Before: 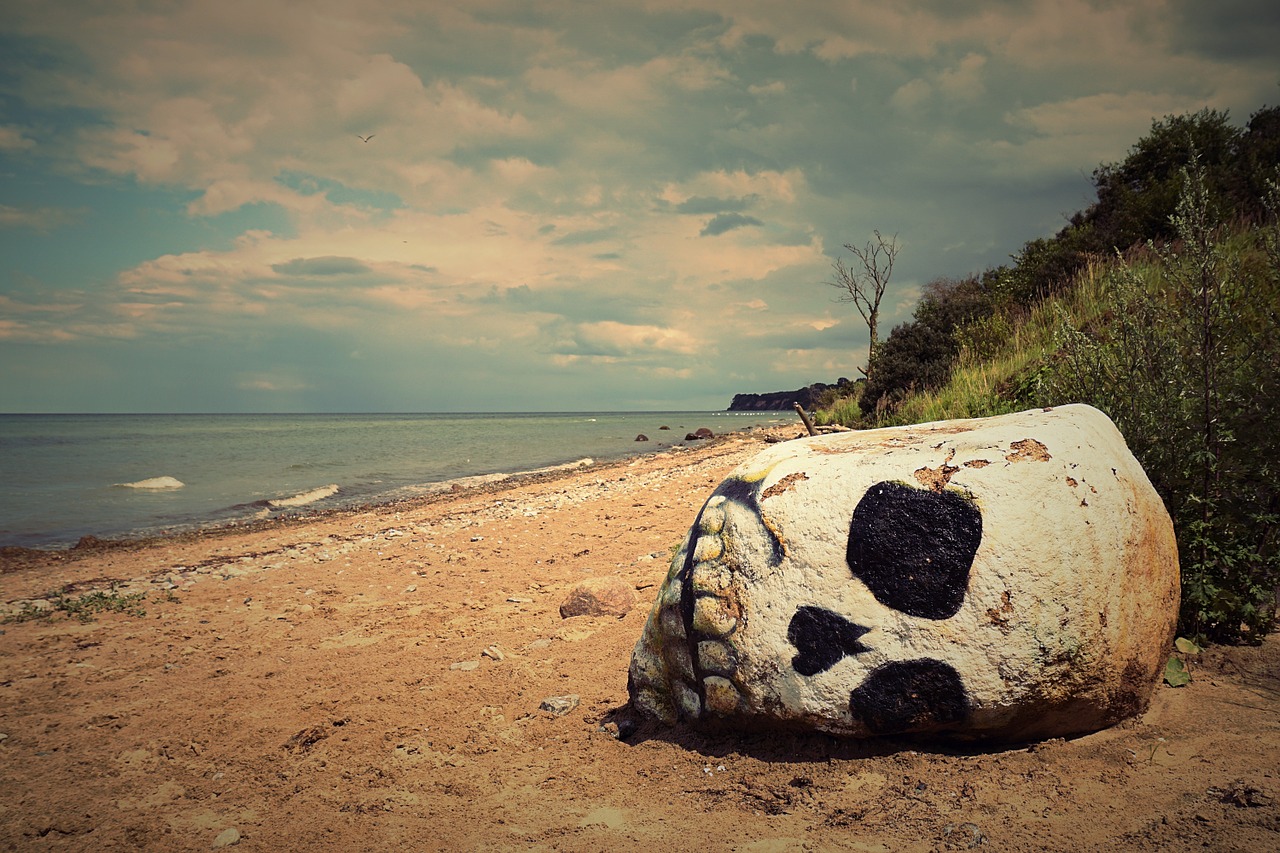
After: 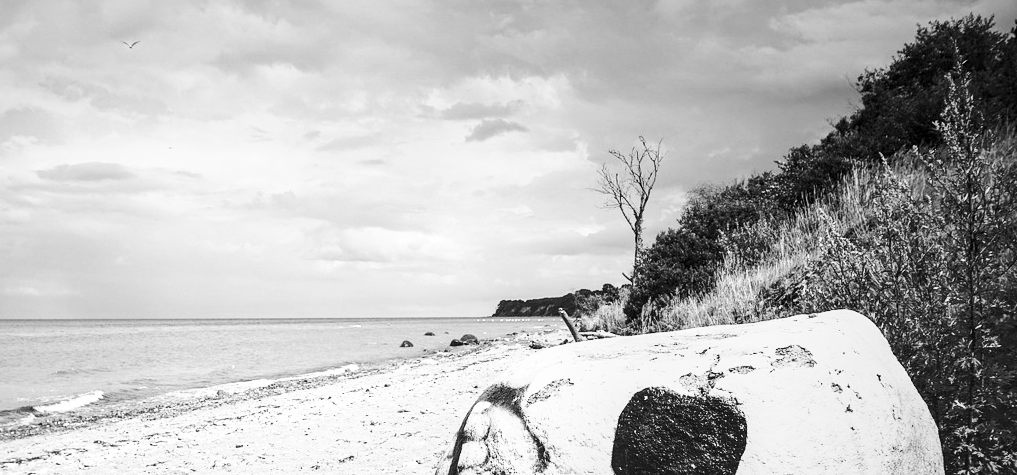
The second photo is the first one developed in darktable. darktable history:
crop: left 18.38%, top 11.092%, right 2.134%, bottom 33.217%
base curve: curves: ch0 [(0, 0) (0.028, 0.03) (0.121, 0.232) (0.46, 0.748) (0.859, 0.968) (1, 1)], preserve colors none
graduated density: hue 238.83°, saturation 50%
local contrast: on, module defaults
exposure: black level correction 0.001, exposure 0.5 EV, compensate exposure bias true, compensate highlight preservation false
monochrome: on, module defaults
contrast brightness saturation: contrast 0.2, brightness 0.16, saturation 0.22
